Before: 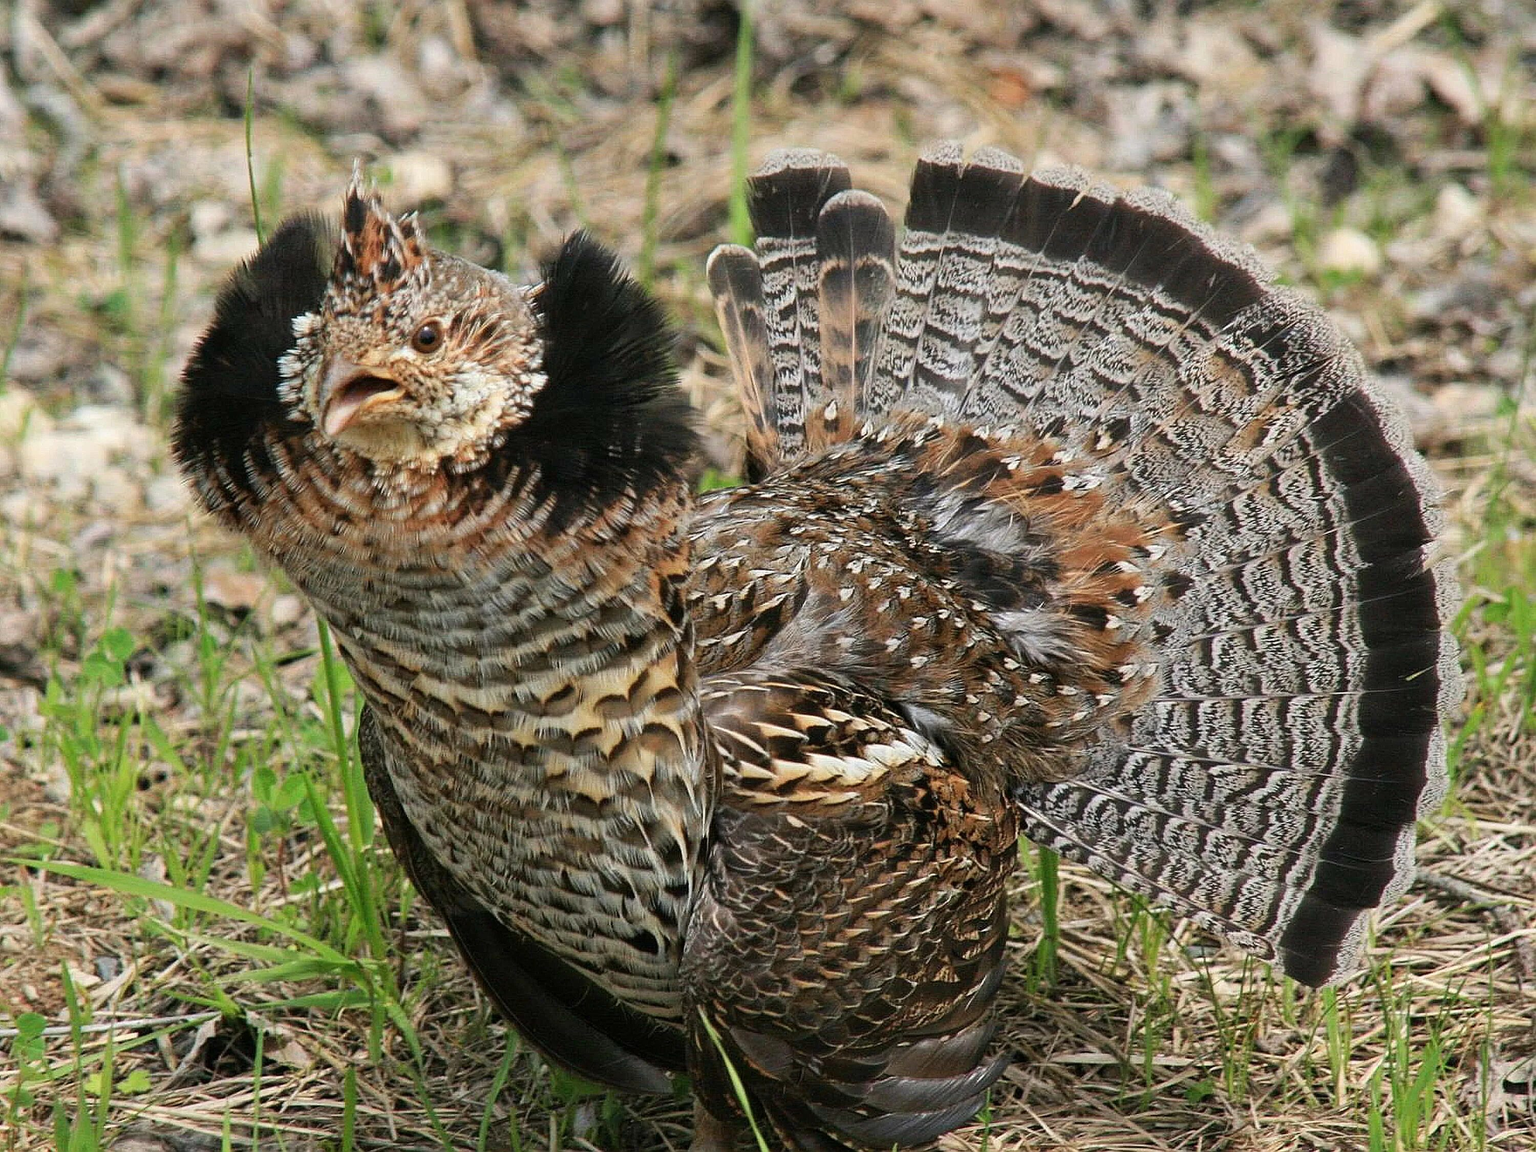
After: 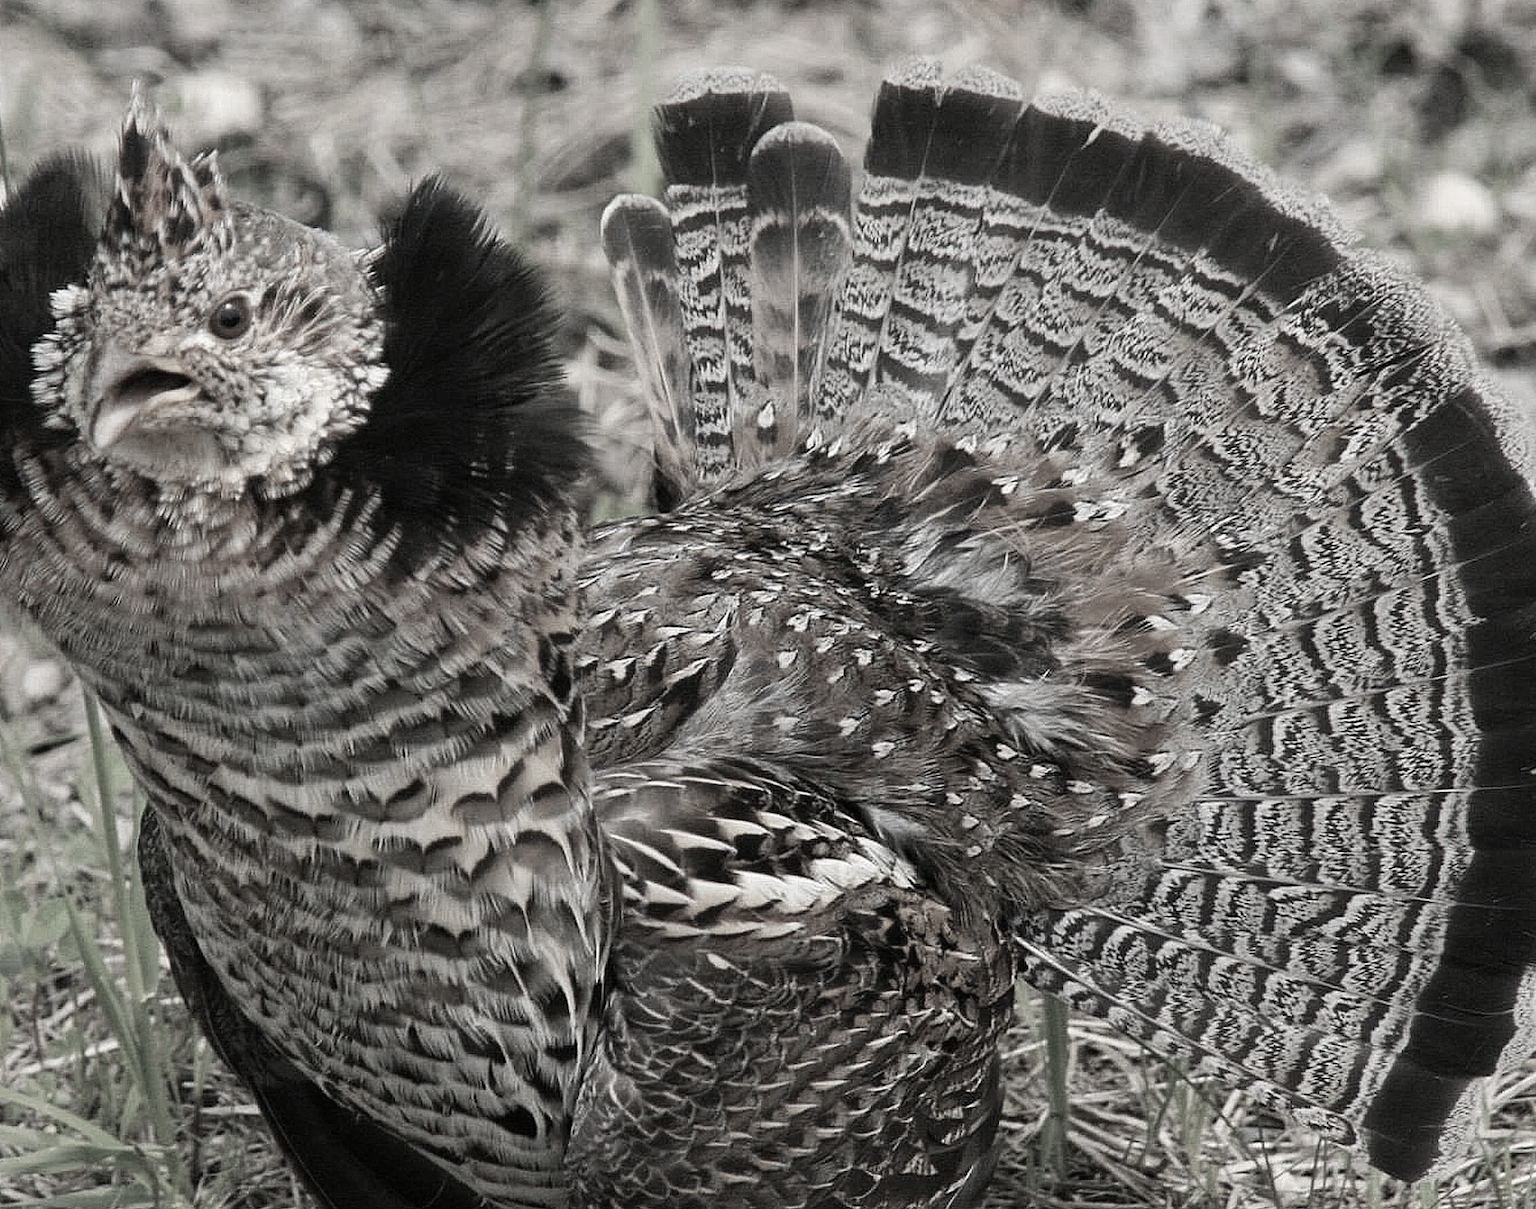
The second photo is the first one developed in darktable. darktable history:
crop: left 16.581%, top 8.559%, right 8.168%, bottom 12.42%
tone equalizer: edges refinement/feathering 500, mask exposure compensation -1.57 EV, preserve details guided filter
color correction: highlights b* -0.018, saturation 0.161
